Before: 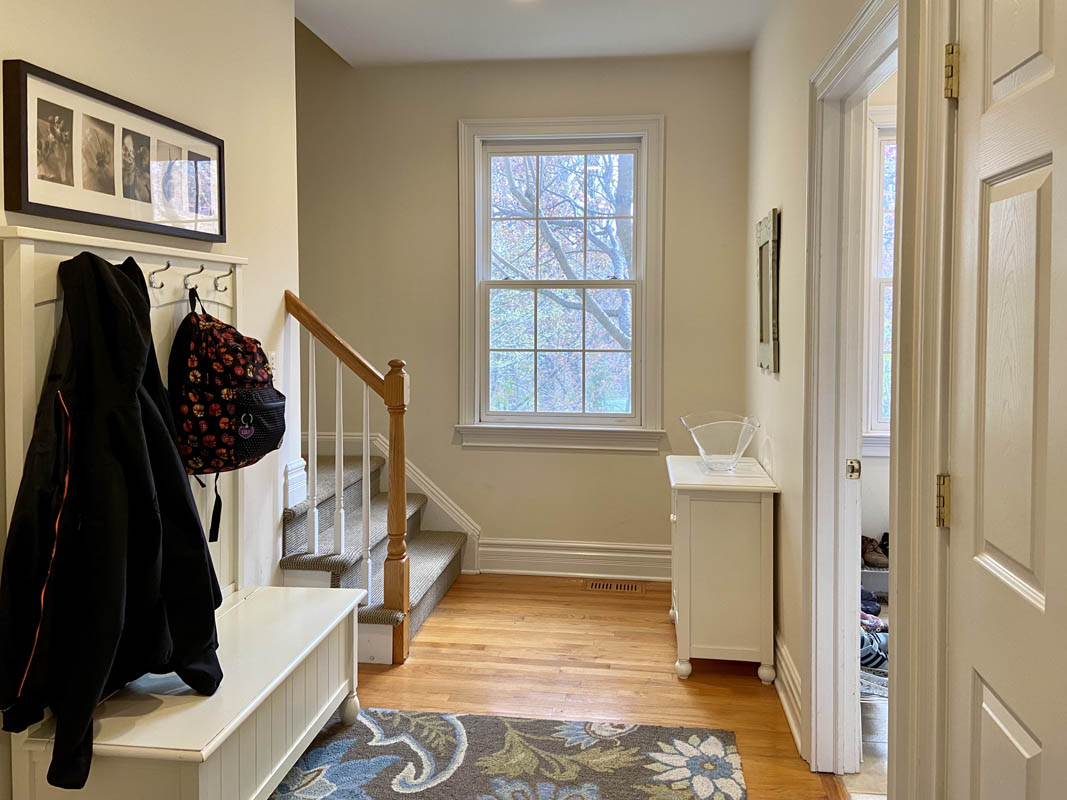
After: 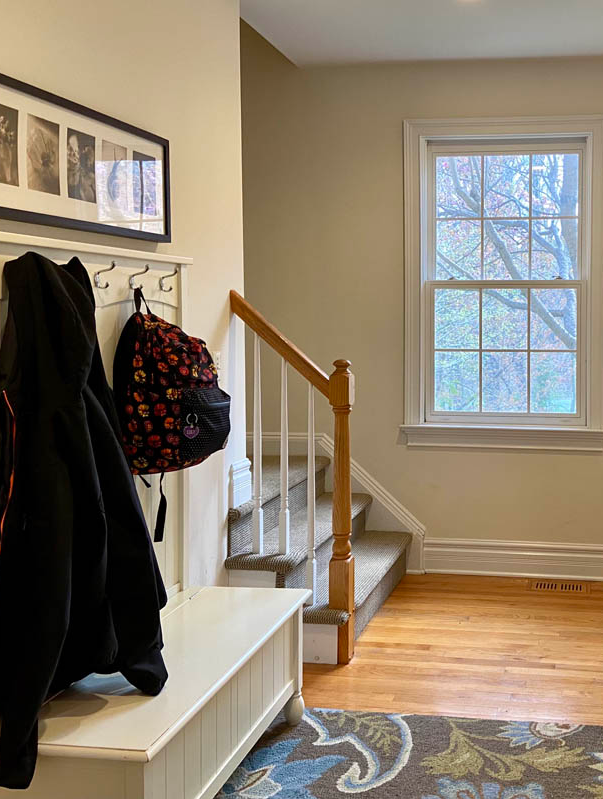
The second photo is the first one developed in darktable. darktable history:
crop: left 5.23%, right 38.246%
